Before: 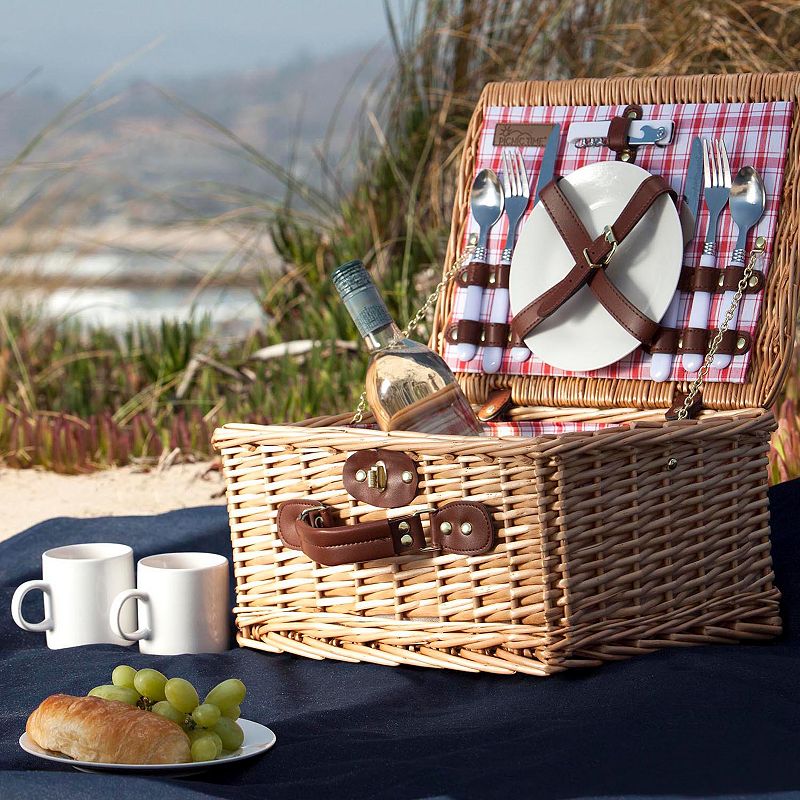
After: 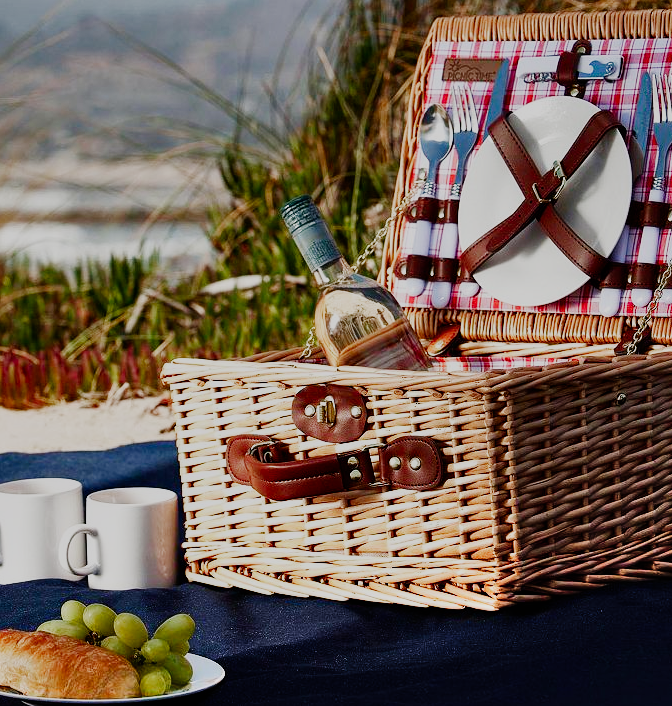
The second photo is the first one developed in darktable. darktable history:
shadows and highlights: shadows 80.73, white point adjustment -9.07, highlights -61.46, soften with gaussian
rgb curve: mode RGB, independent channels
crop: left 6.446%, top 8.188%, right 9.538%, bottom 3.548%
color balance rgb: shadows lift › chroma 1%, shadows lift › hue 113°, highlights gain › chroma 0.2%, highlights gain › hue 333°, perceptual saturation grading › global saturation 20%, perceptual saturation grading › highlights -50%, perceptual saturation grading › shadows 25%, contrast -10%
sigmoid: contrast 2, skew -0.2, preserve hue 0%, red attenuation 0.1, red rotation 0.035, green attenuation 0.1, green rotation -0.017, blue attenuation 0.15, blue rotation -0.052, base primaries Rec2020
